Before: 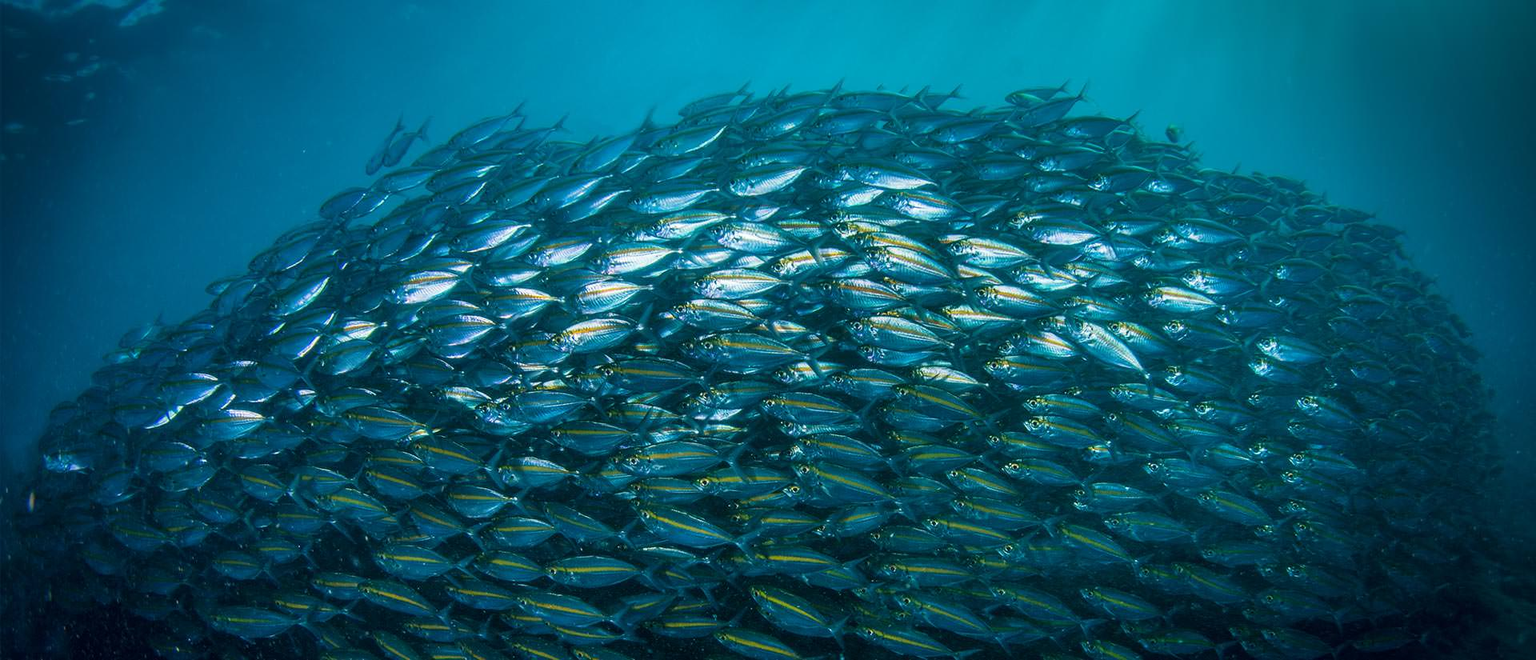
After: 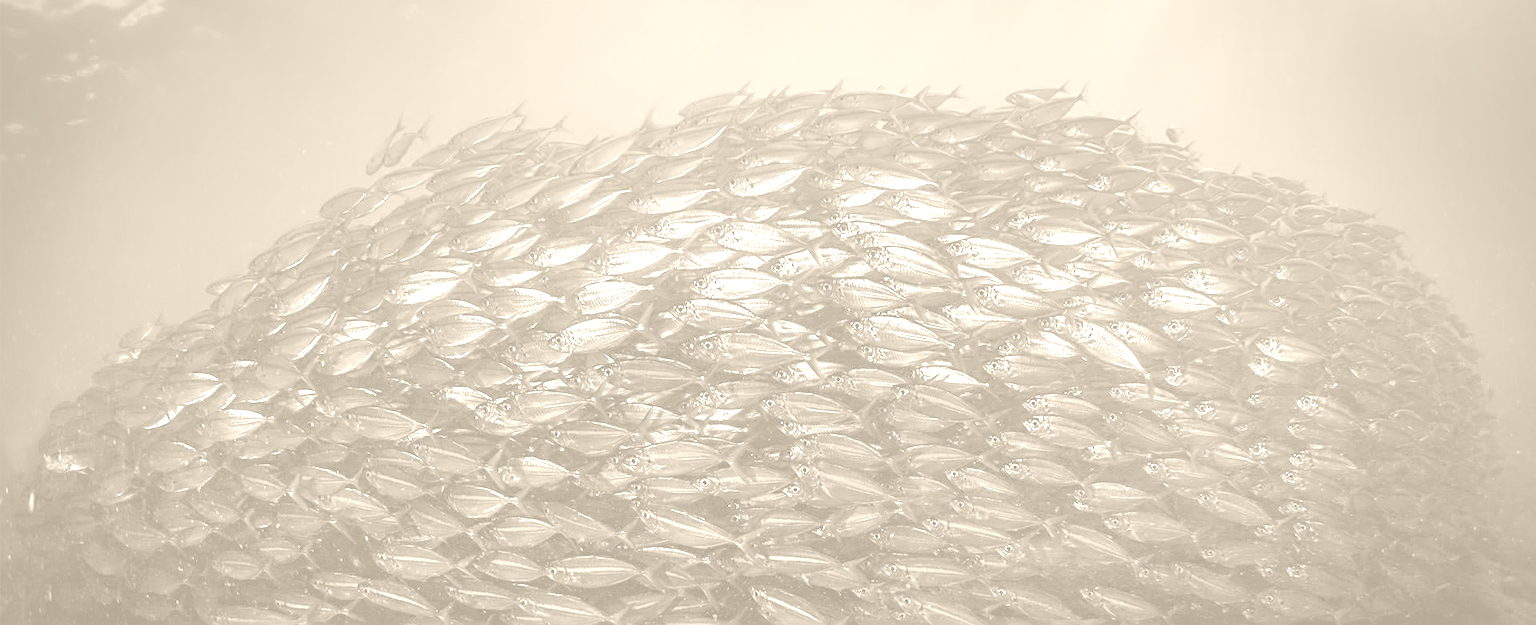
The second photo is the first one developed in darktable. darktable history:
crop and rotate: top 0%, bottom 5.097%
tone equalizer: on, module defaults
colorize: hue 36°, saturation 71%, lightness 80.79%
soften: size 10%, saturation 50%, brightness 0.2 EV, mix 10%
white balance: emerald 1
shadows and highlights: shadows 30.86, highlights 0, soften with gaussian
sharpen: radius 3.025, amount 0.757
